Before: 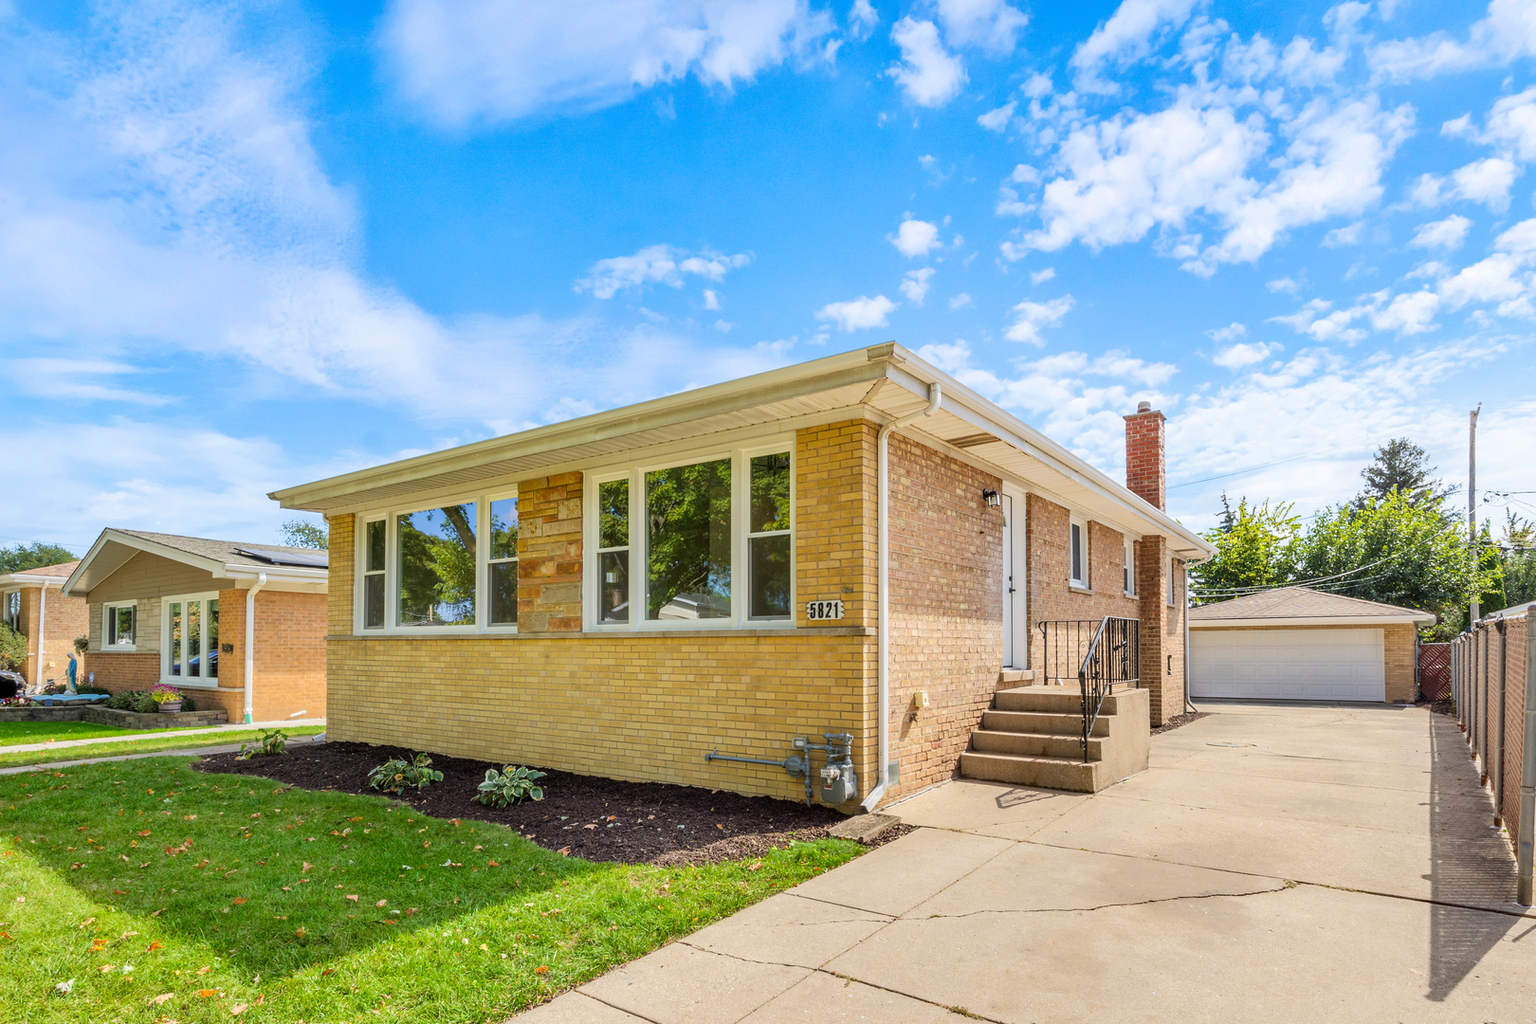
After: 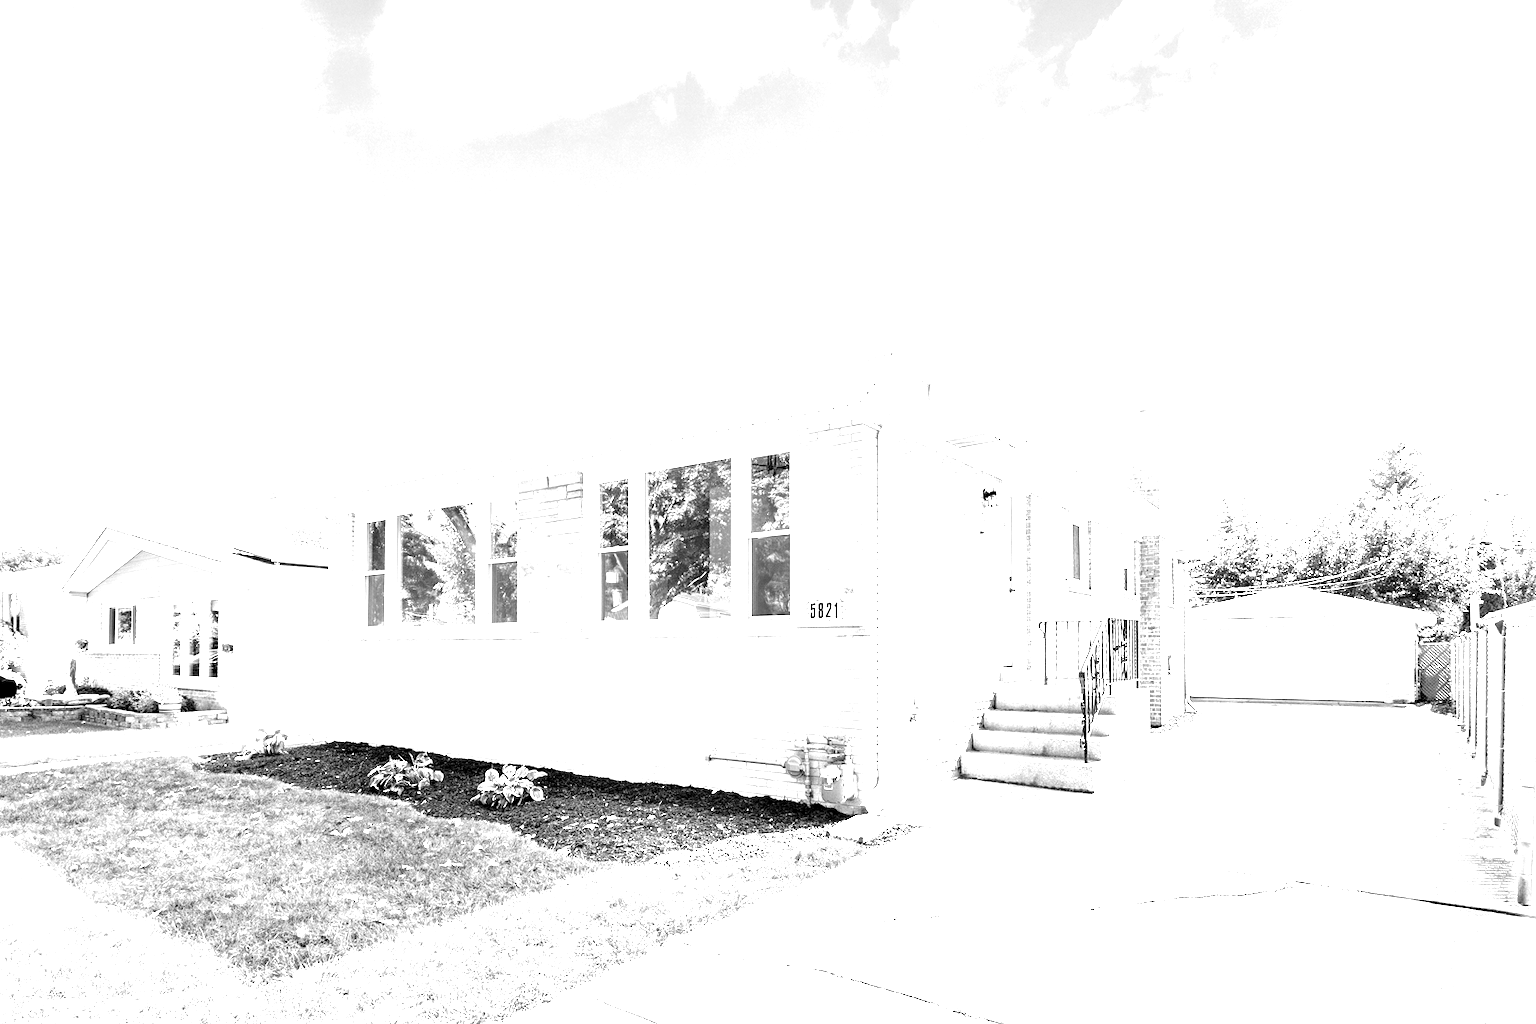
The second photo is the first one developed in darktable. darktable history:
white balance: red 2.421, blue 1.533
exposure: black level correction -0.023, exposure 1.397 EV, compensate highlight preservation false
base curve: curves: ch0 [(0, 0.007) (0.028, 0.063) (0.121, 0.311) (0.46, 0.743) (0.859, 0.957) (1, 1)], preserve colors none
monochrome: size 3.1
color correction: highlights a* 1.12, highlights b* 24.26, shadows a* 15.58, shadows b* 24.26
zone system: zone [-1 ×6, 0.602, -1 ×18]
color zones: curves: ch0 [(0, 0.465) (0.092, 0.596) (0.289, 0.464) (0.429, 0.453) (0.571, 0.464) (0.714, 0.455) (0.857, 0.462) (1, 0.465)]
levels: levels [0.514, 0.759, 1]
